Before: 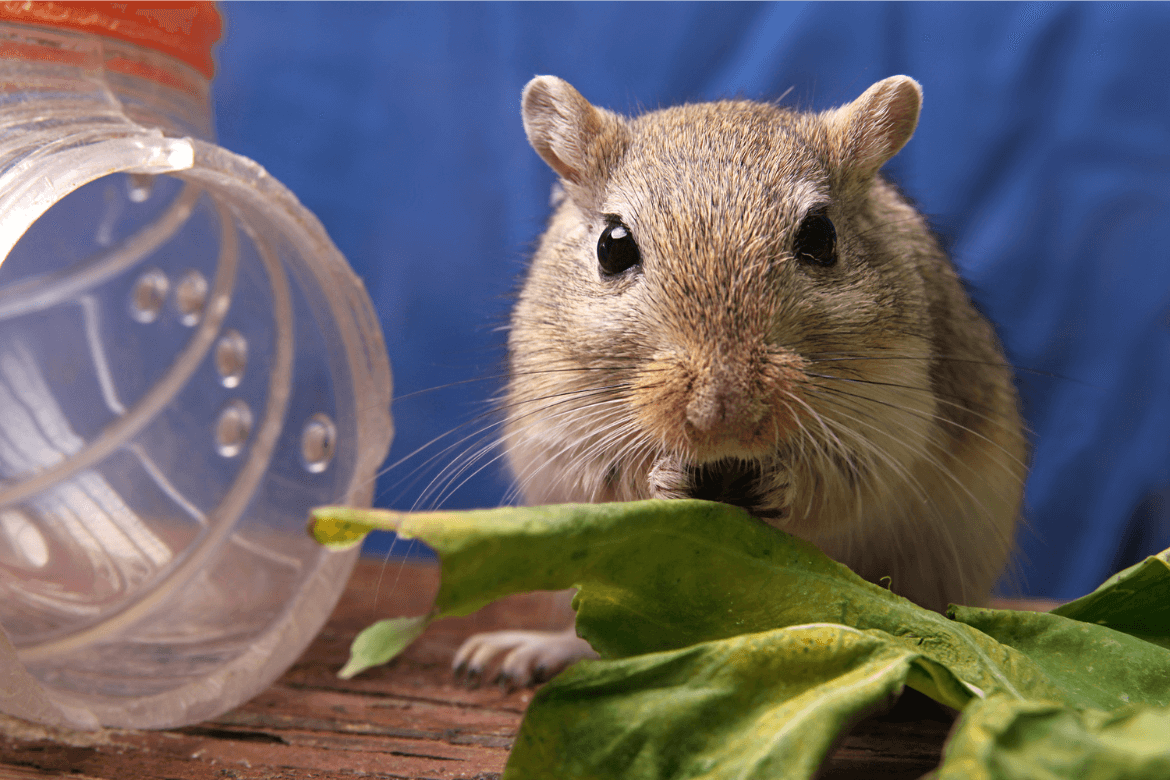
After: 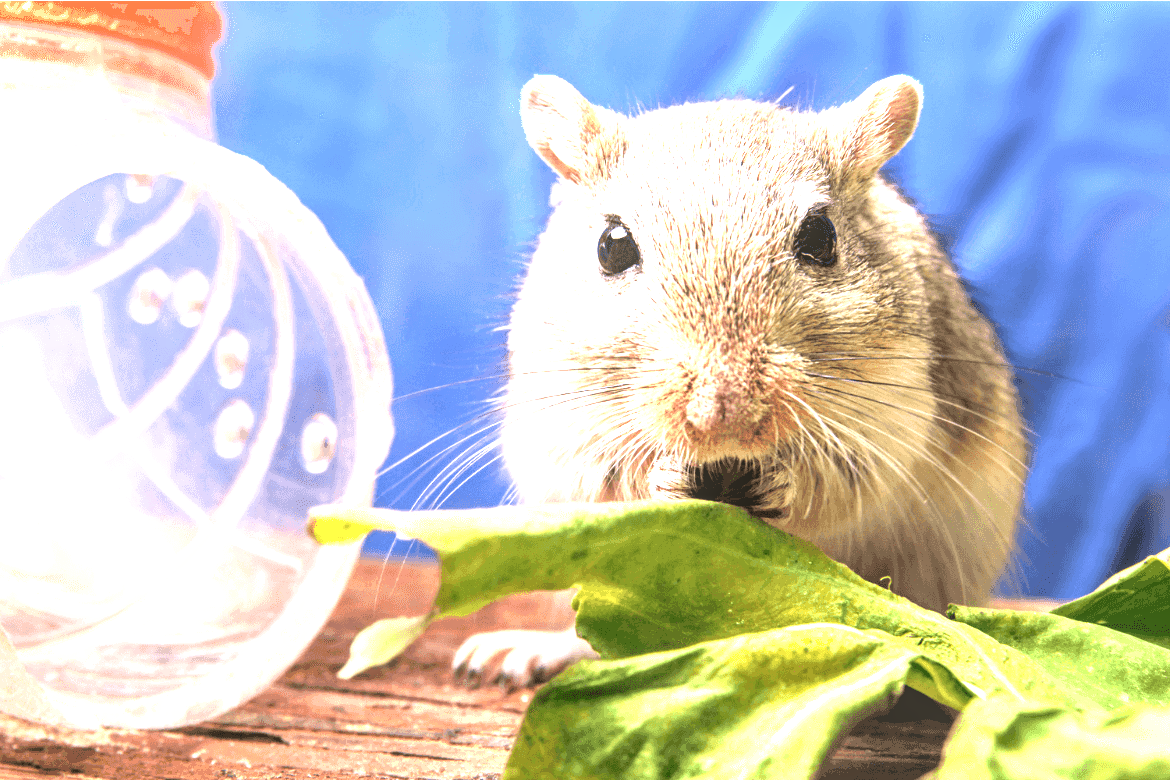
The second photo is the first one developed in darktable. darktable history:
exposure: black level correction 0, exposure 2.379 EV, compensate exposure bias true, compensate highlight preservation false
tone equalizer: on, module defaults
local contrast: on, module defaults
